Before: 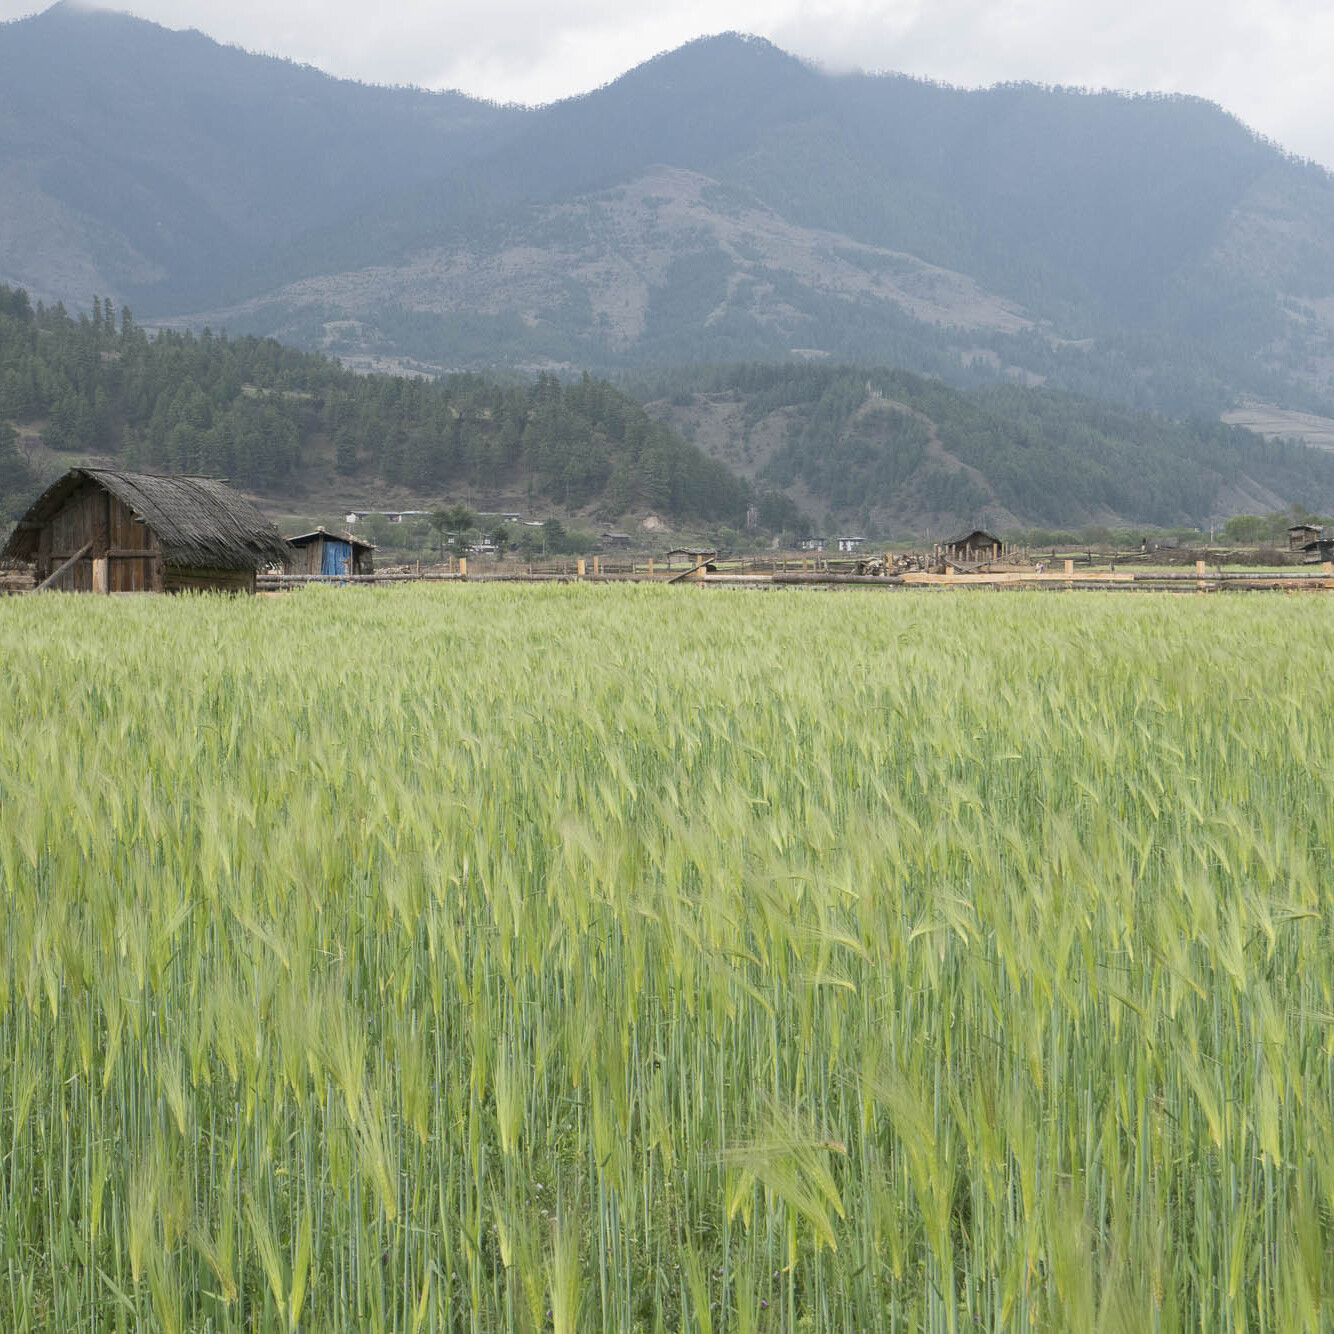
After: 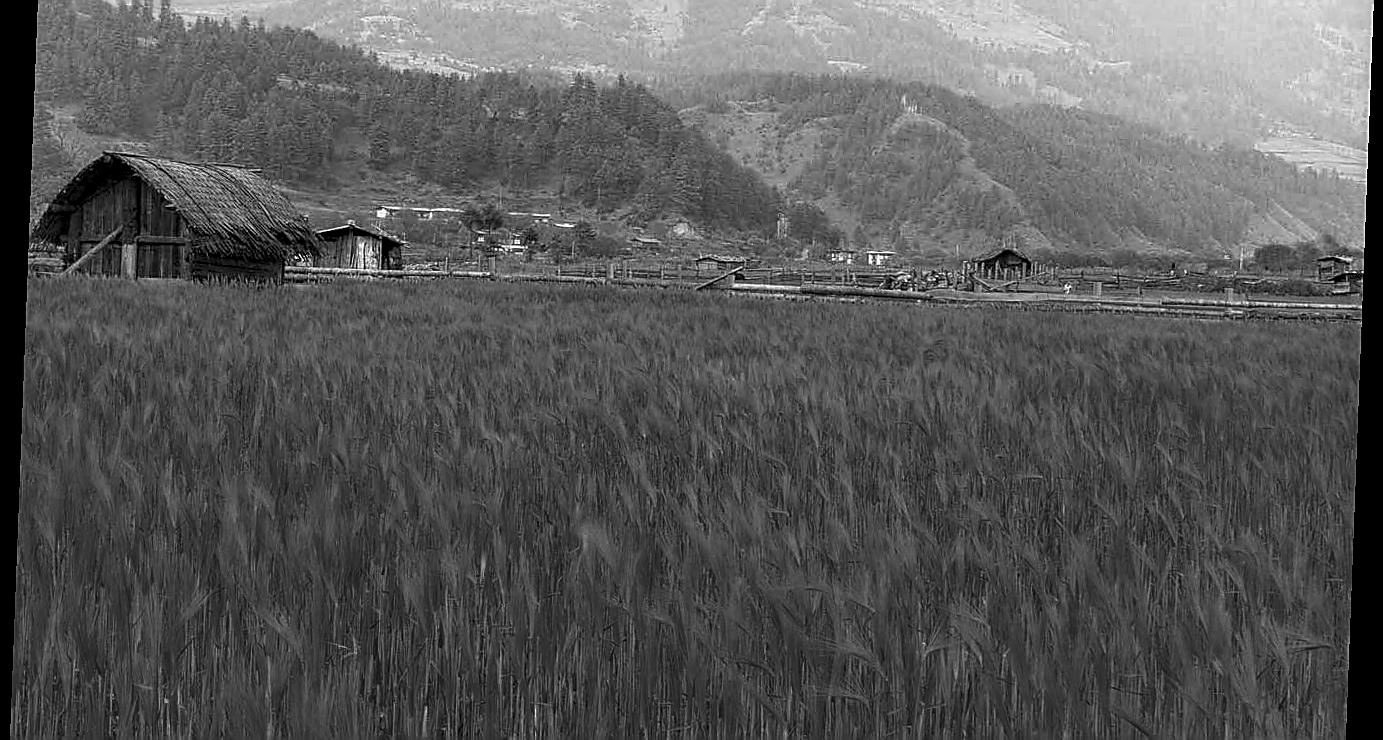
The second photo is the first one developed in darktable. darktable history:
sharpen: radius 1.4, amount 1.25, threshold 0.7
local contrast: highlights 65%, shadows 54%, detail 169%, midtone range 0.514
crop and rotate: top 23.043%, bottom 23.437%
color balance rgb: linear chroma grading › global chroma 15%, perceptual saturation grading › global saturation 30%
rotate and perspective: rotation 2.17°, automatic cropping off
color zones: curves: ch0 [(0.287, 0.048) (0.493, 0.484) (0.737, 0.816)]; ch1 [(0, 0) (0.143, 0) (0.286, 0) (0.429, 0) (0.571, 0) (0.714, 0) (0.857, 0)]
shadows and highlights: shadows 12, white point adjustment 1.2, soften with gaussian
